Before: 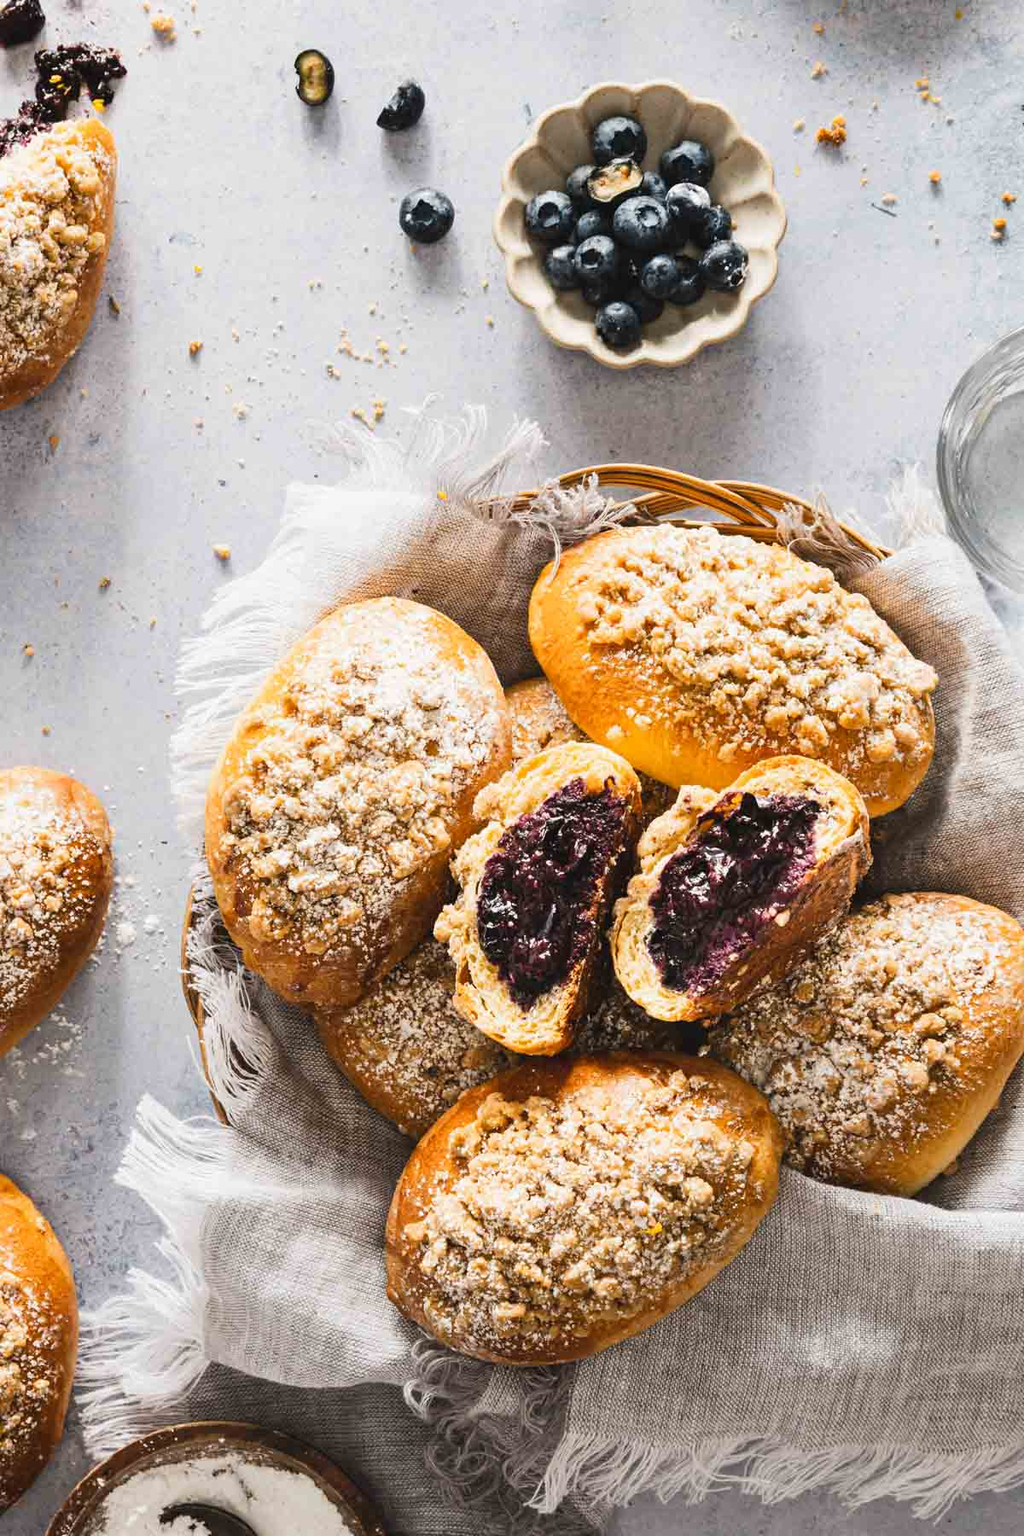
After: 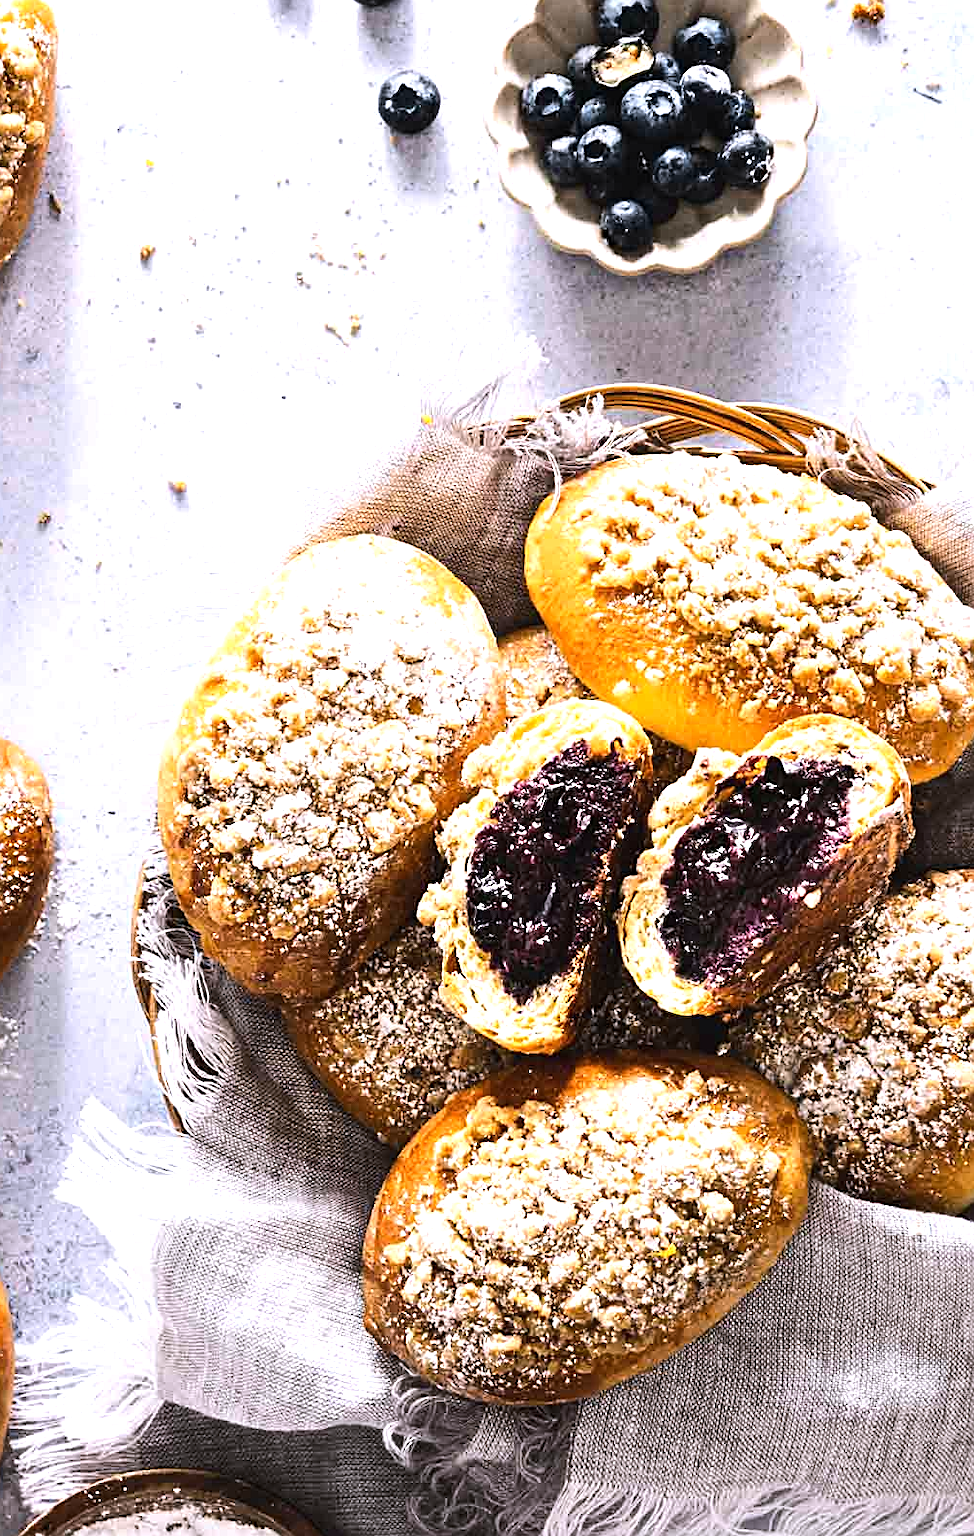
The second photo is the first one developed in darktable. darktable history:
tone equalizer: -8 EV -0.75 EV, -7 EV -0.7 EV, -6 EV -0.6 EV, -5 EV -0.4 EV, -3 EV 0.4 EV, -2 EV 0.6 EV, -1 EV 0.7 EV, +0 EV 0.75 EV, edges refinement/feathering 500, mask exposure compensation -1.57 EV, preserve details no
white balance: red 1.004, blue 1.096
sharpen: on, module defaults
crop: left 6.446%, top 8.188%, right 9.538%, bottom 3.548%
